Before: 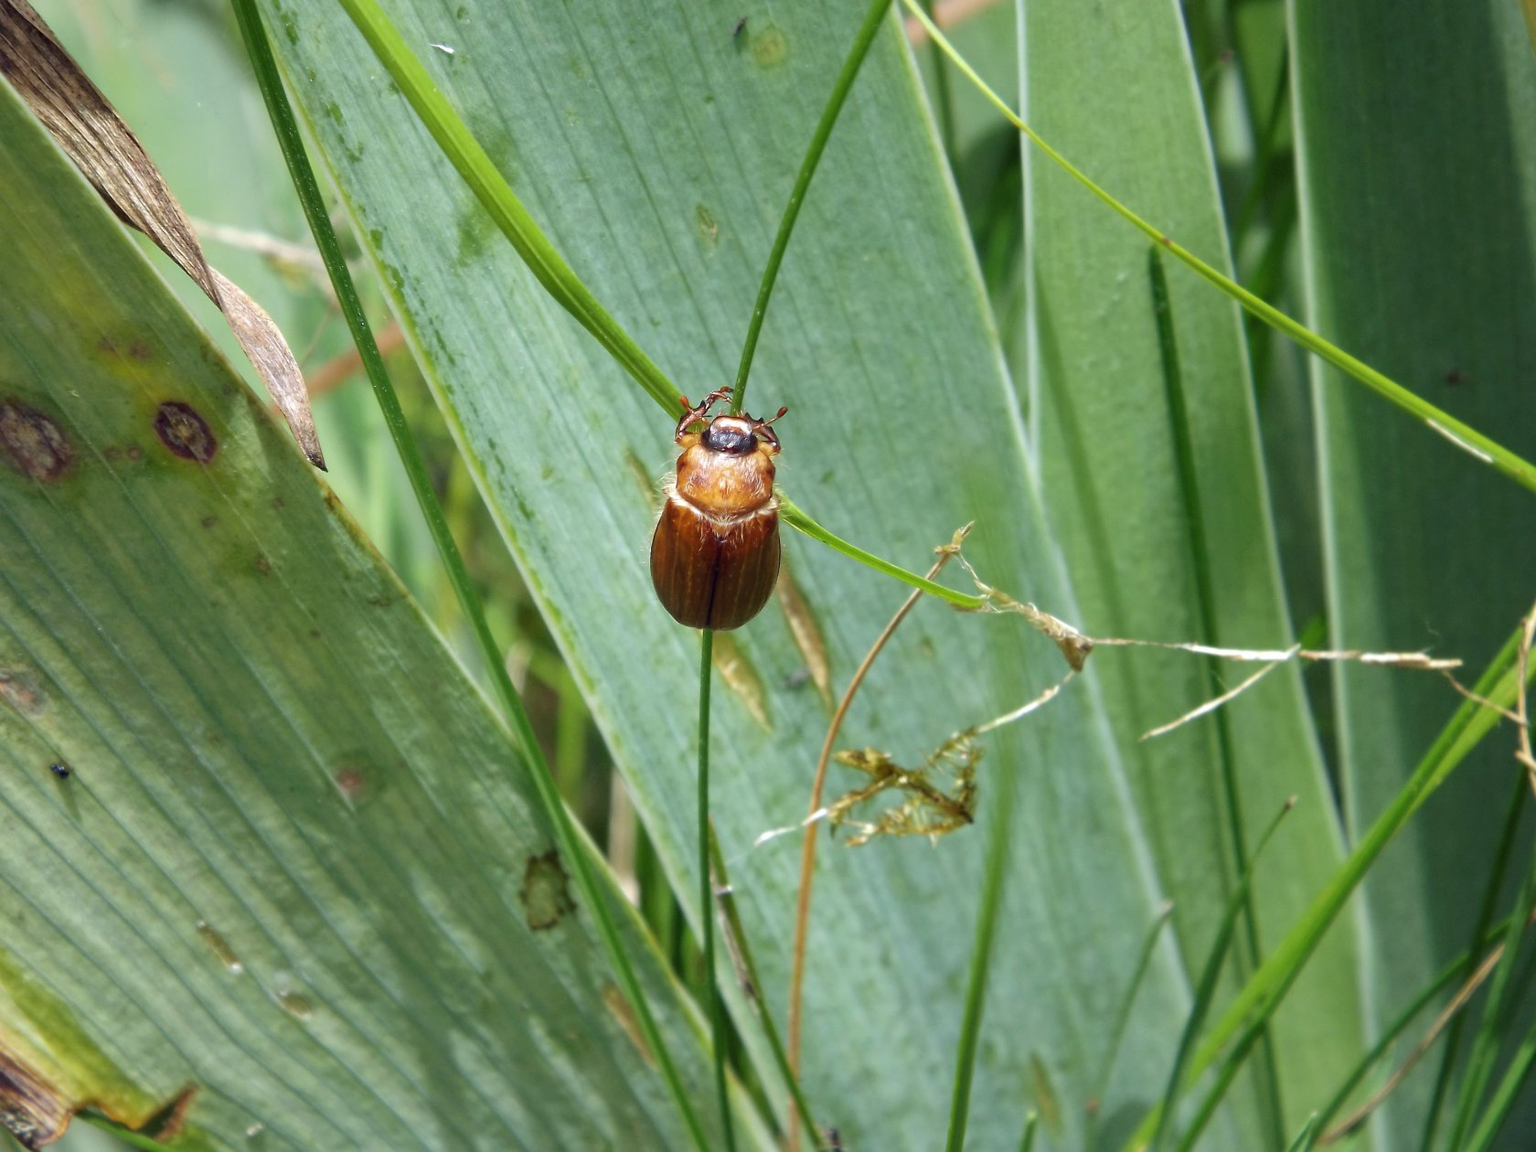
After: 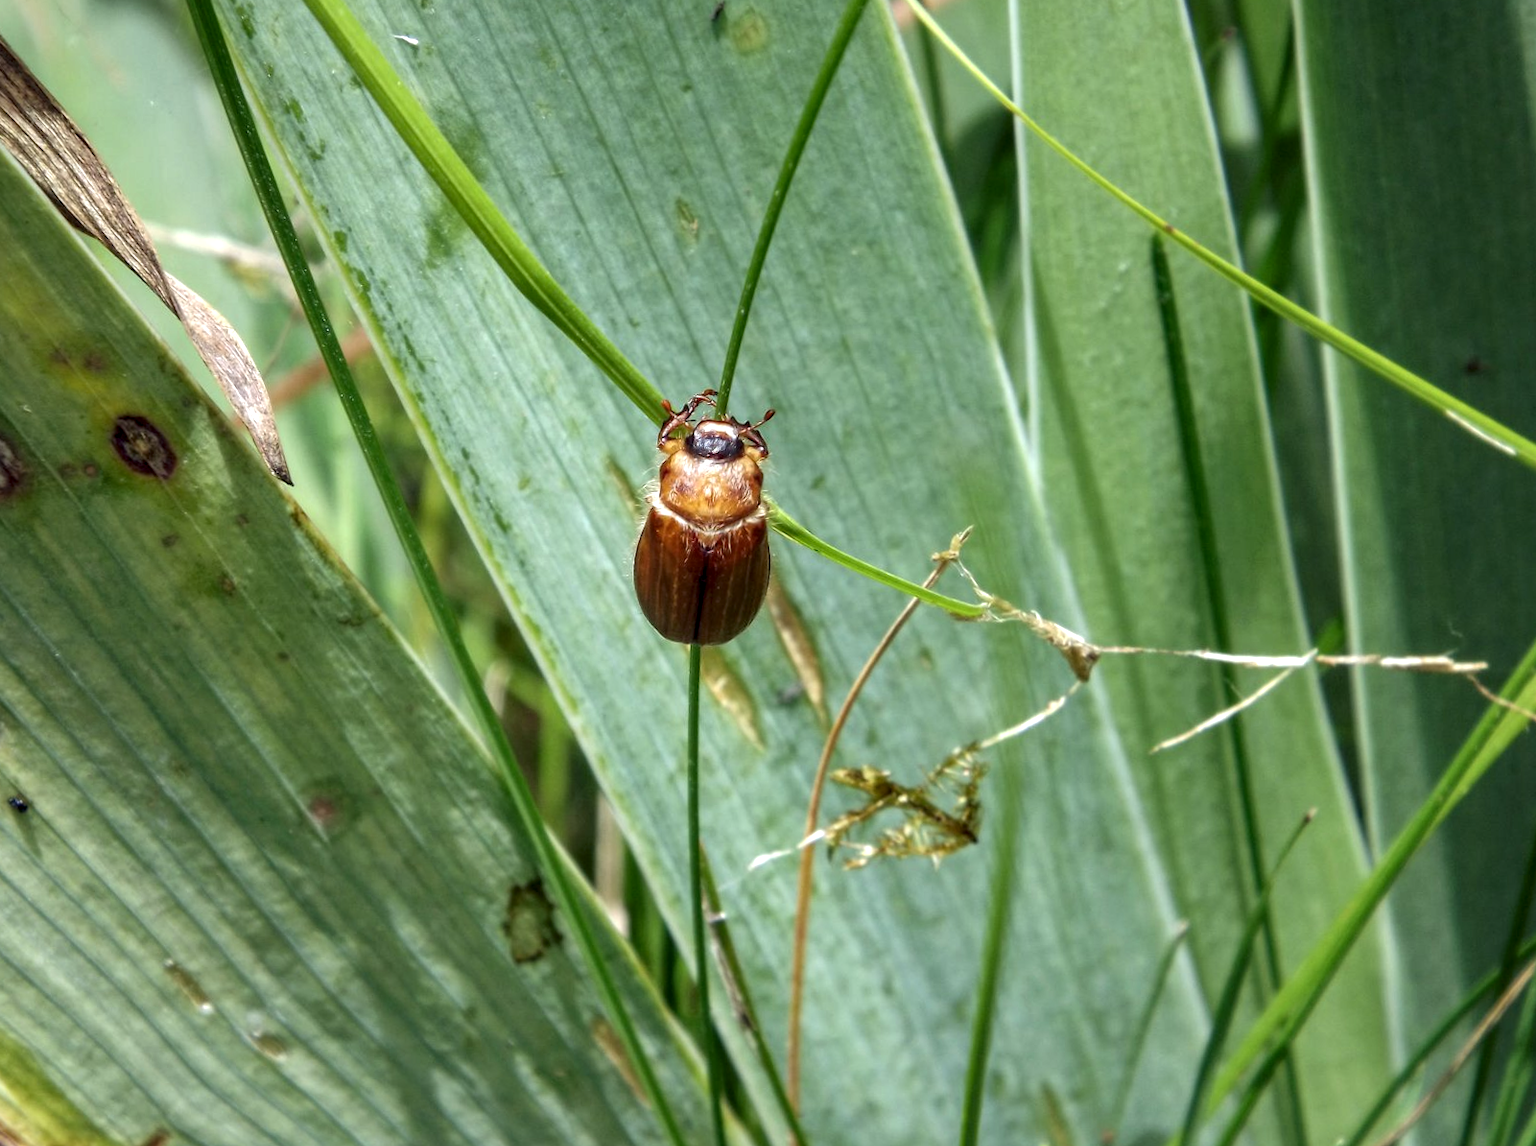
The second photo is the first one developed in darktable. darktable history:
tone equalizer: on, module defaults
shadows and highlights: shadows 25, highlights -25
rotate and perspective: rotation -1°, crop left 0.011, crop right 0.989, crop top 0.025, crop bottom 0.975
crop and rotate: left 2.536%, right 1.107%, bottom 2.246%
local contrast: detail 150%
